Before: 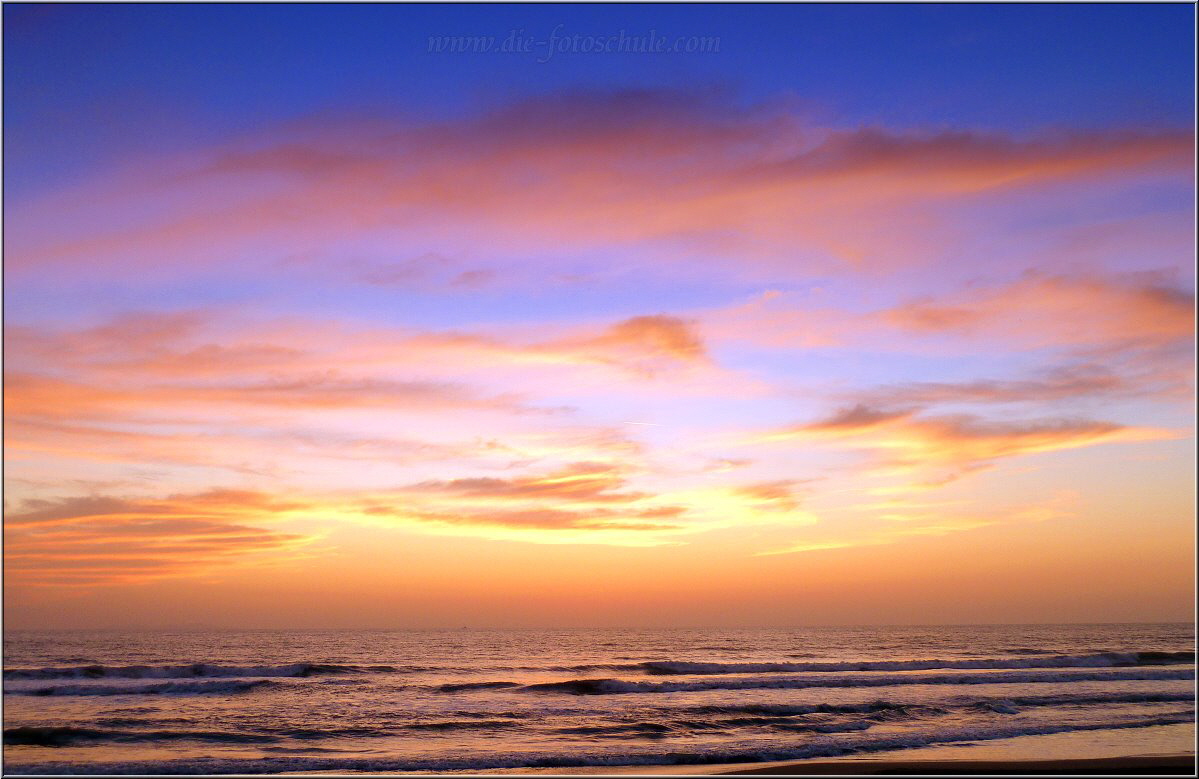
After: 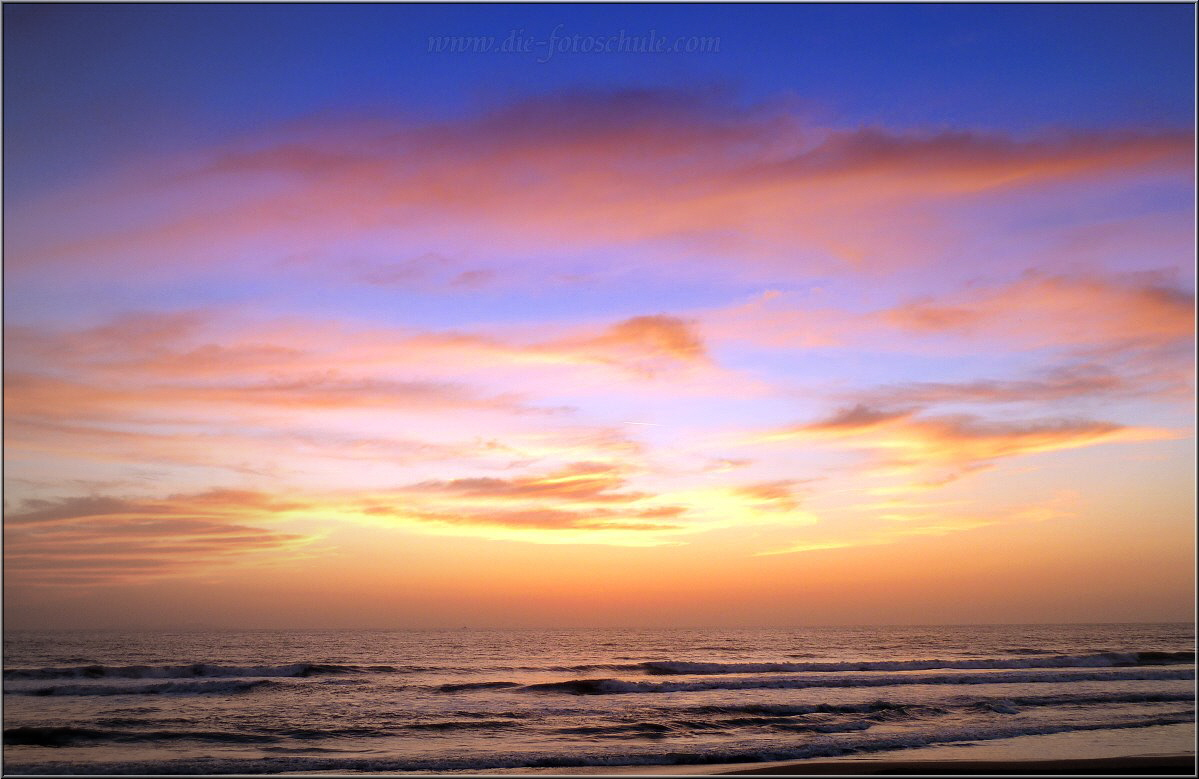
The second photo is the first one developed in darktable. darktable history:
vignetting: fall-off radius 69.7%, brightness -0.476, center (0.219, -0.24), automatic ratio true, unbound false
